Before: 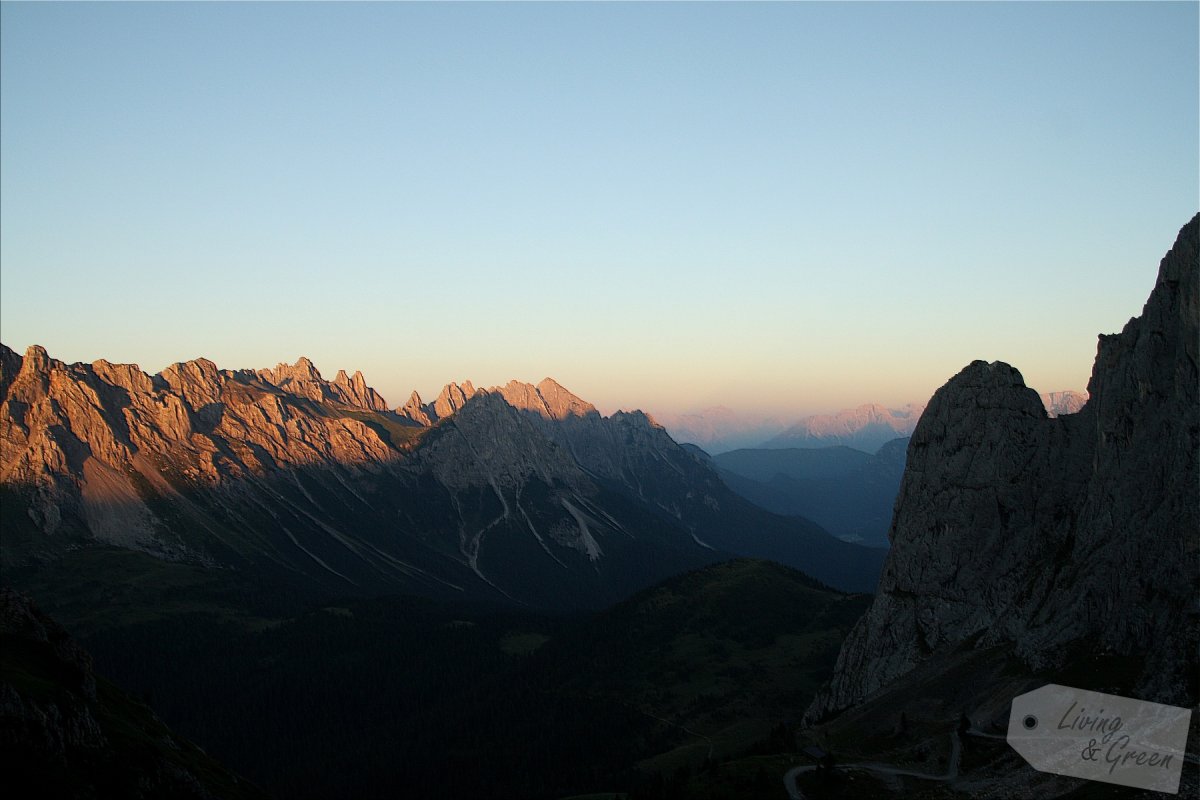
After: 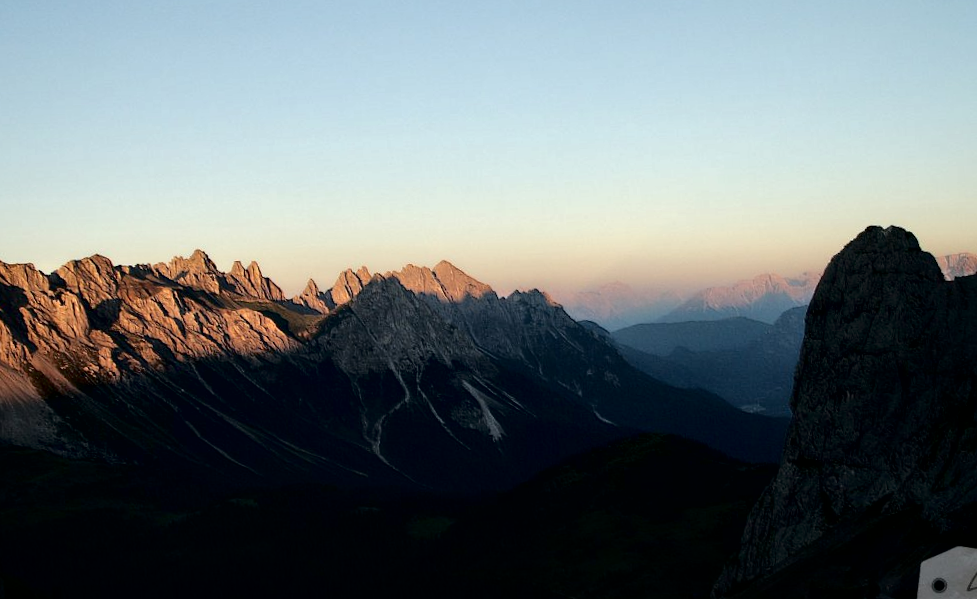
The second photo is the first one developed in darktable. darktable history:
fill light: exposure -2 EV, width 8.6
crop: left 9.712%, top 16.928%, right 10.845%, bottom 12.332%
local contrast: mode bilateral grid, contrast 25, coarseness 60, detail 151%, midtone range 0.2
contrast equalizer: y [[0.536, 0.565, 0.581, 0.516, 0.52, 0.491], [0.5 ×6], [0.5 ×6], [0 ×6], [0 ×6]]
exposure: compensate highlight preservation false
rotate and perspective: rotation -2.29°, automatic cropping off
